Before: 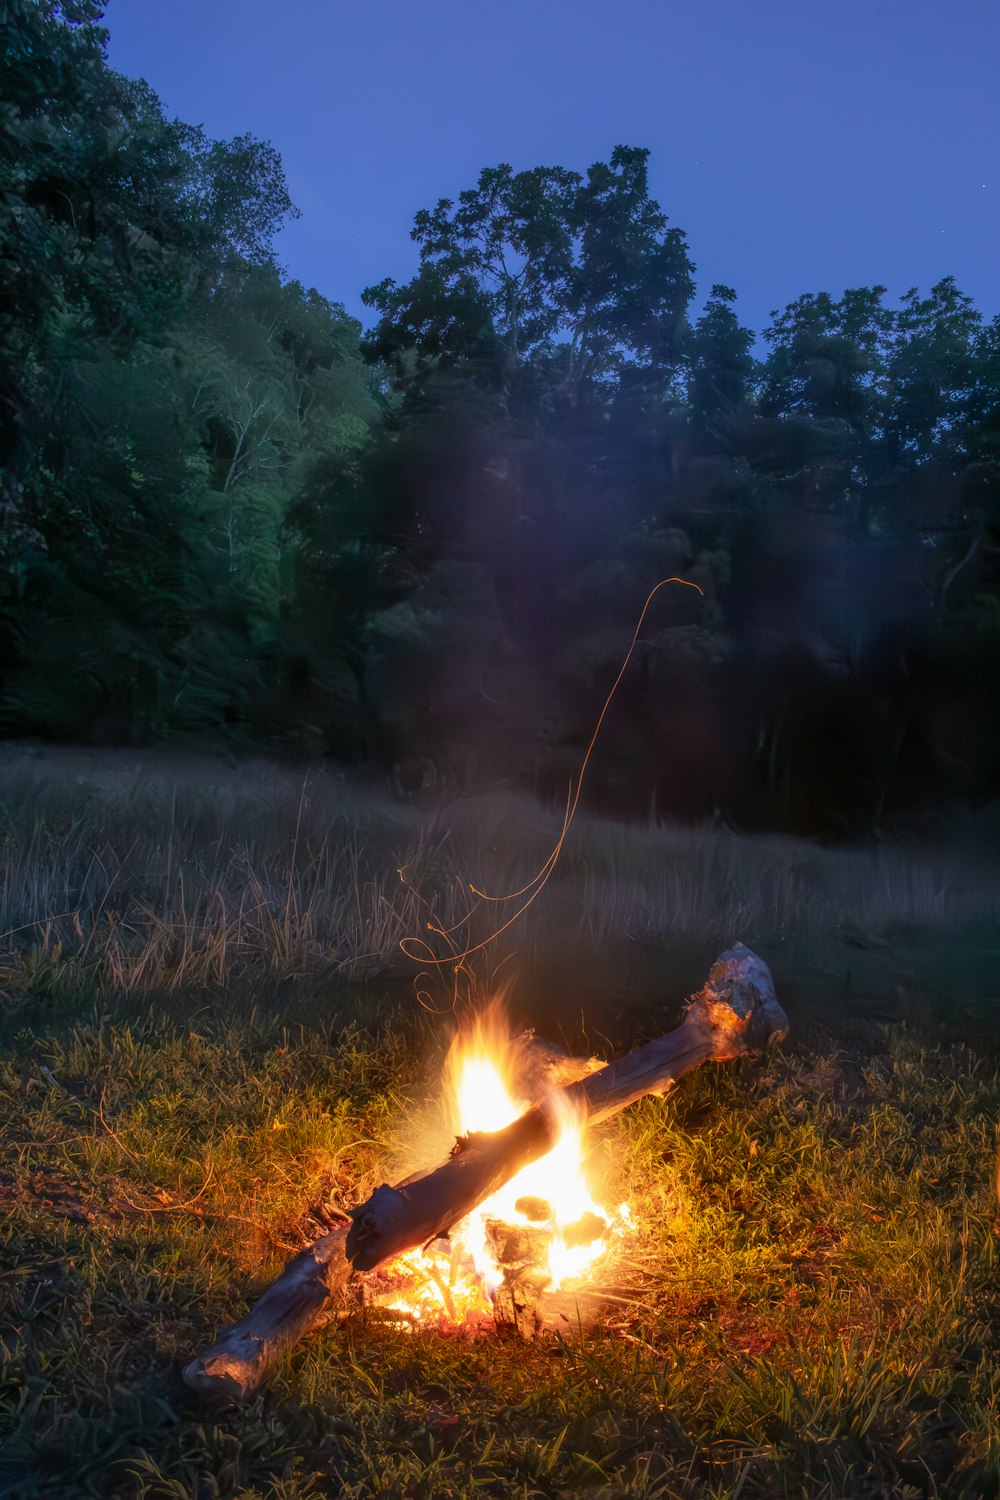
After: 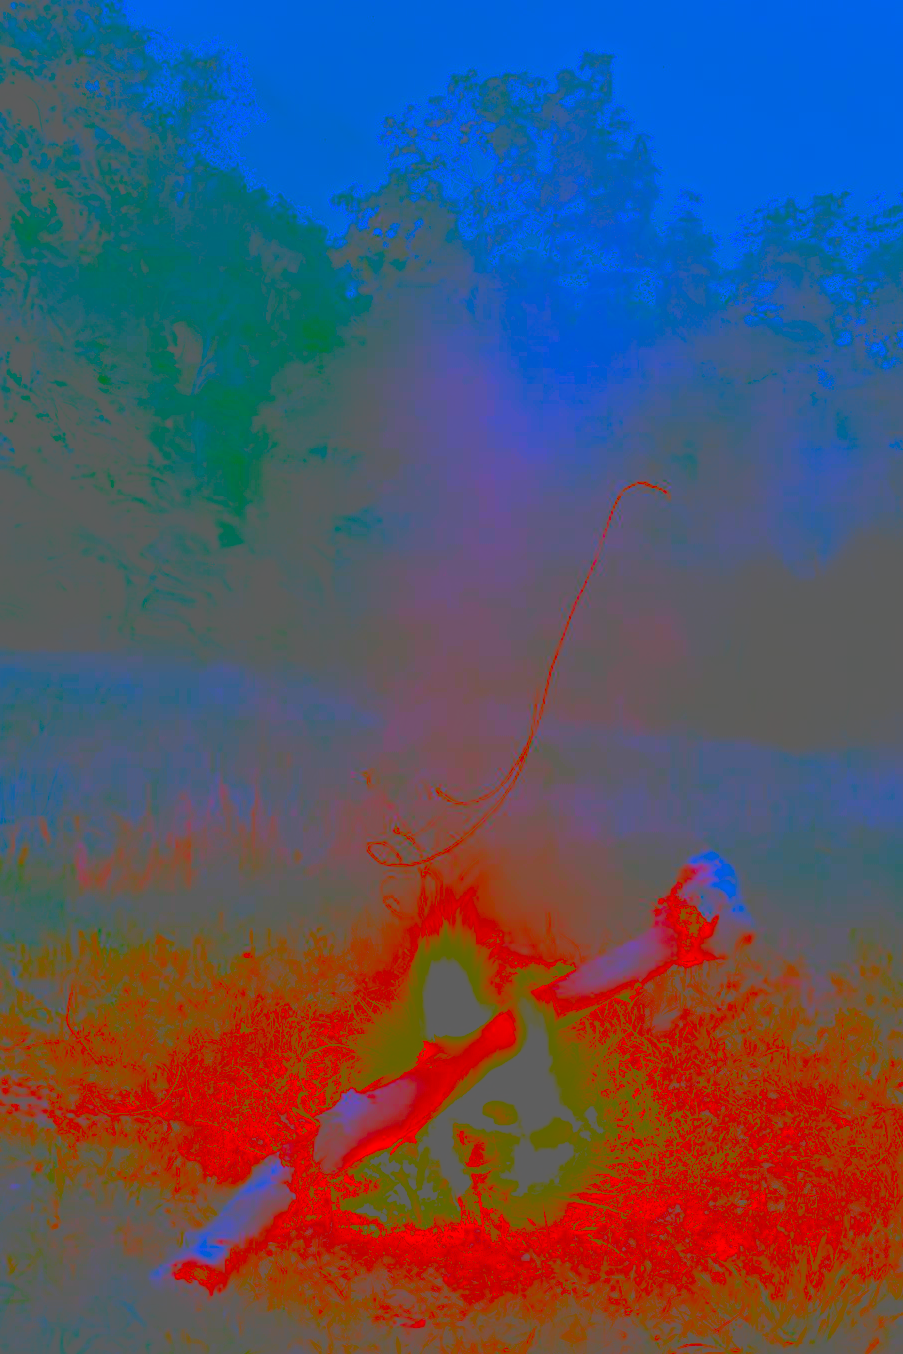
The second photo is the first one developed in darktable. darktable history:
contrast brightness saturation: contrast -0.99, brightness -0.17, saturation 0.75
crop: left 3.305%, top 6.436%, right 6.389%, bottom 3.258%
base curve: curves: ch0 [(0, 0) (0.007, 0.004) (0.027, 0.03) (0.046, 0.07) (0.207, 0.54) (0.442, 0.872) (0.673, 0.972) (1, 1)], preserve colors none
